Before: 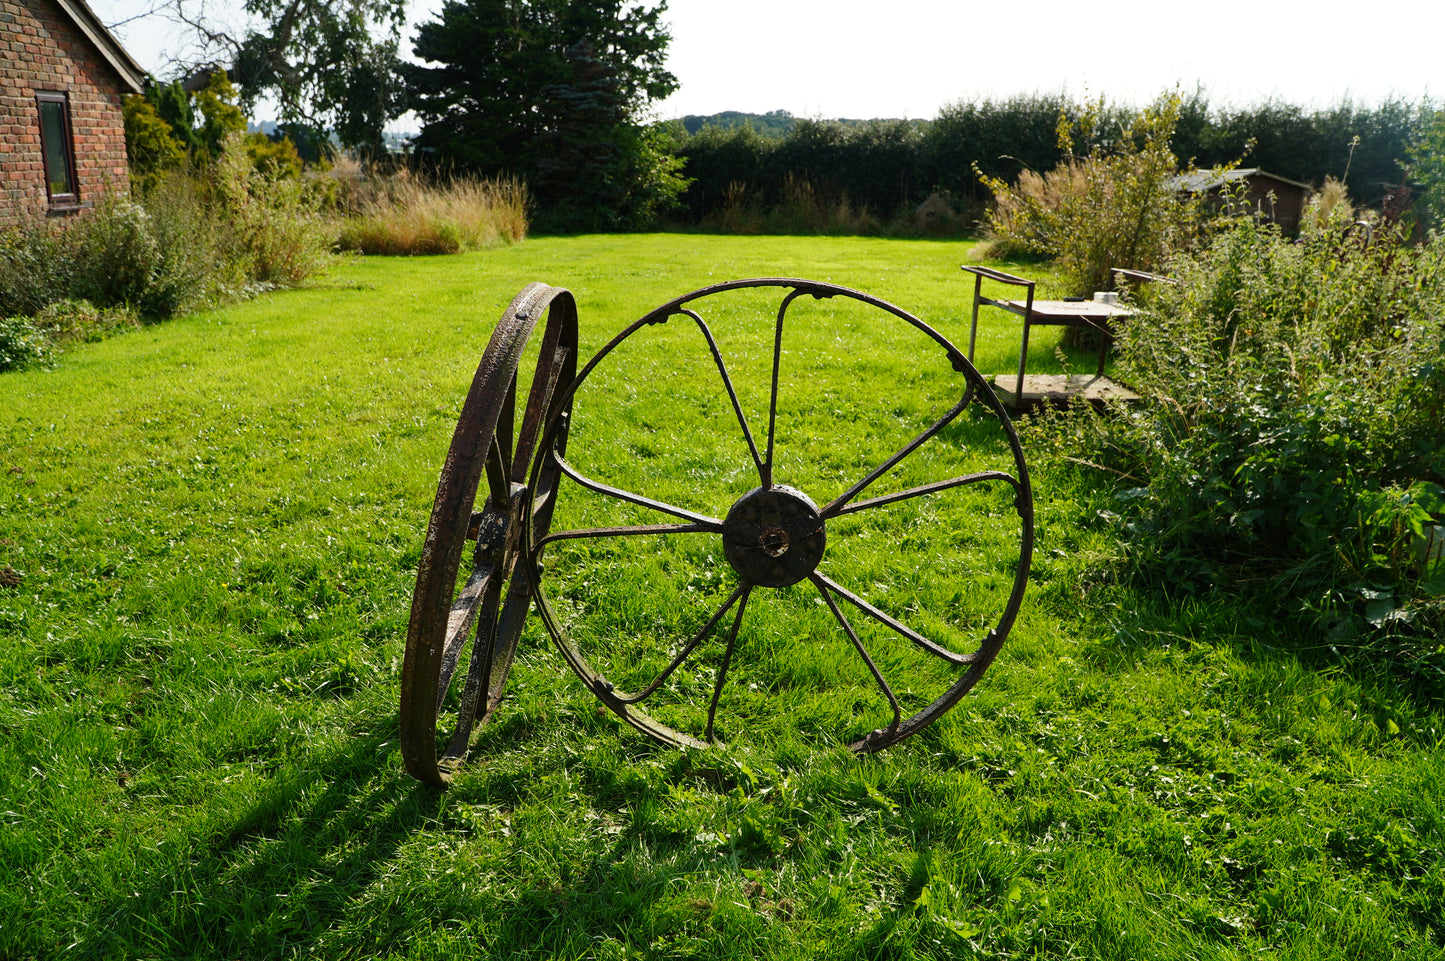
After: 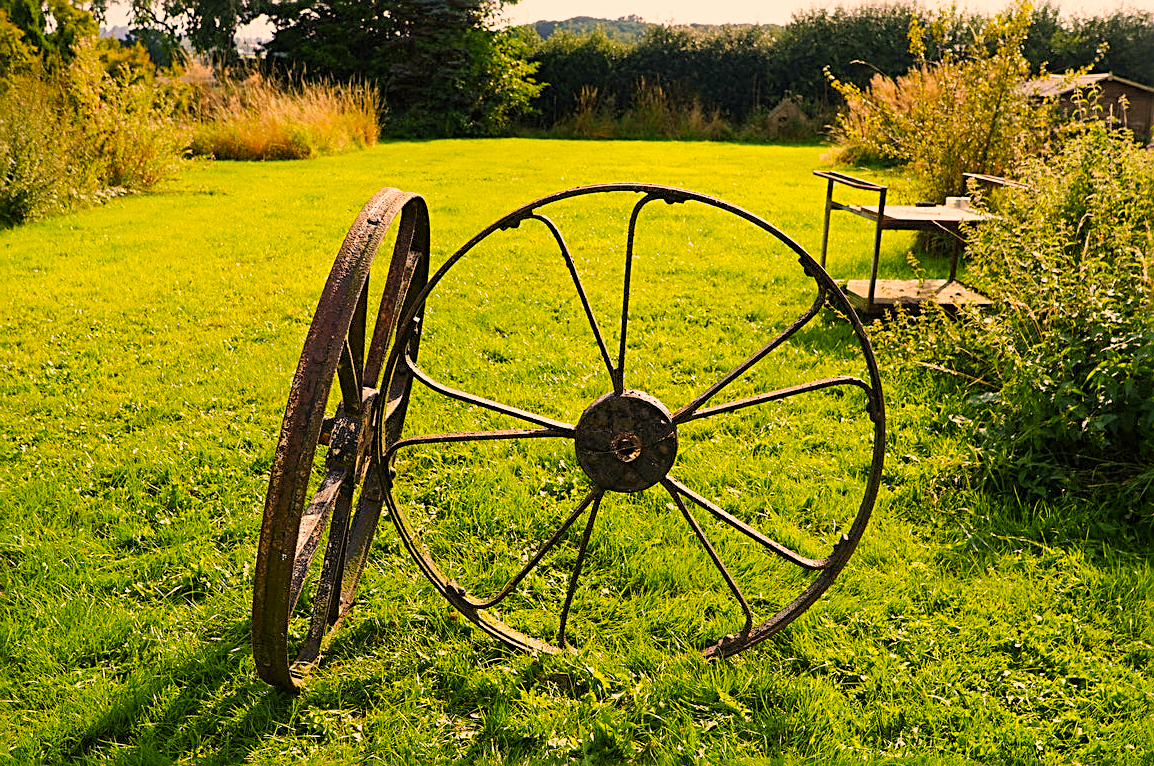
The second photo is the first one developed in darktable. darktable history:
crop and rotate: left 10.259%, top 9.914%, right 9.847%, bottom 10.339%
color correction: highlights a* 22.06, highlights b* 22.31
color balance rgb: linear chroma grading › global chroma 15.41%, perceptual saturation grading › global saturation 0.081%, global vibrance 20%
sharpen: radius 2.553, amount 0.638
filmic rgb: middle gray luminance 18.41%, black relative exposure -10.42 EV, white relative exposure 3.42 EV, target black luminance 0%, hardness 6.01, latitude 98.69%, contrast 0.849, shadows ↔ highlights balance 0.545%
exposure: black level correction 0, exposure 0.889 EV, compensate highlight preservation false
